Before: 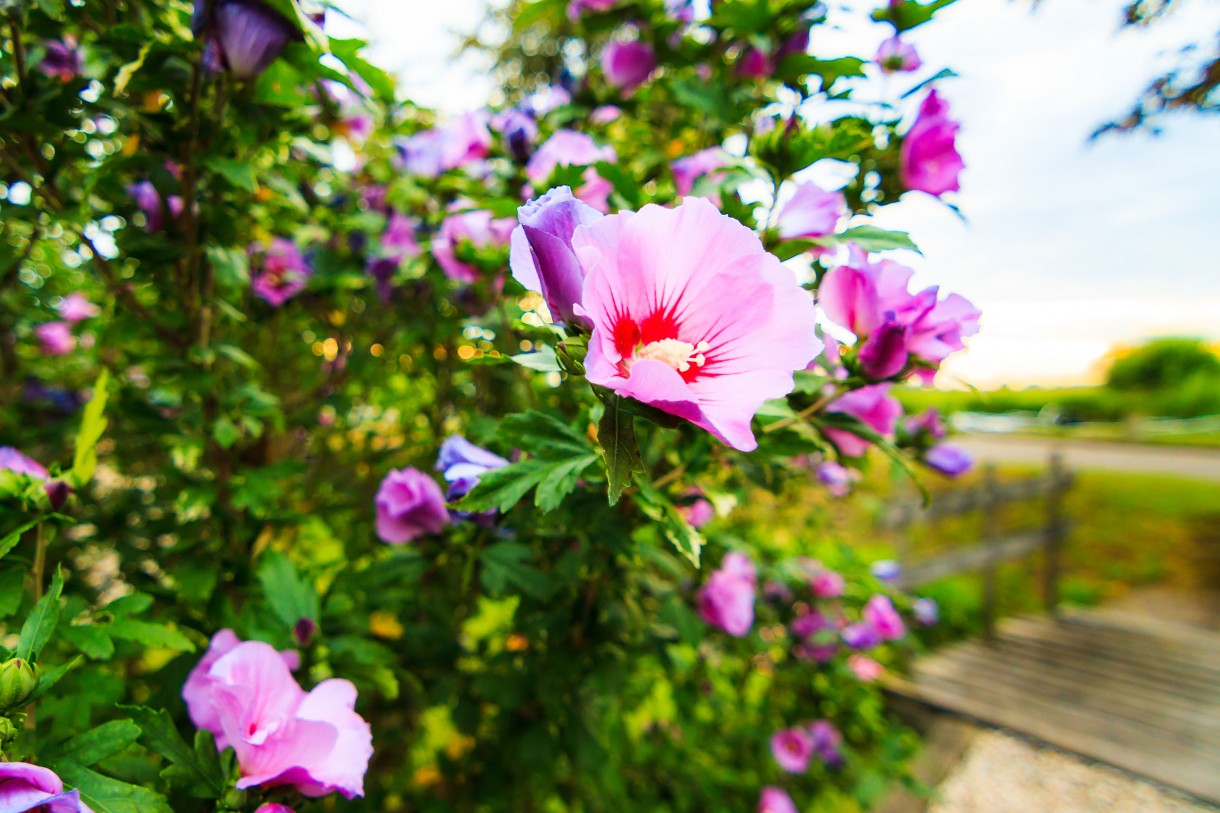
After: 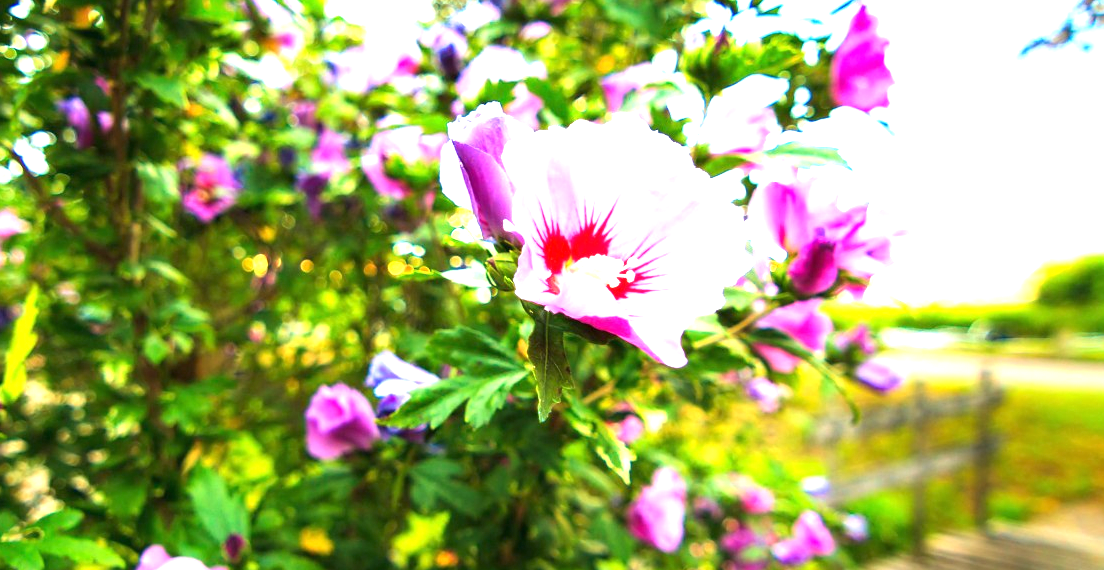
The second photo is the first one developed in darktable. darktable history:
exposure: black level correction 0, exposure 1.199 EV, compensate exposure bias true, compensate highlight preservation false
crop: left 5.804%, top 10.396%, right 3.656%, bottom 19.46%
